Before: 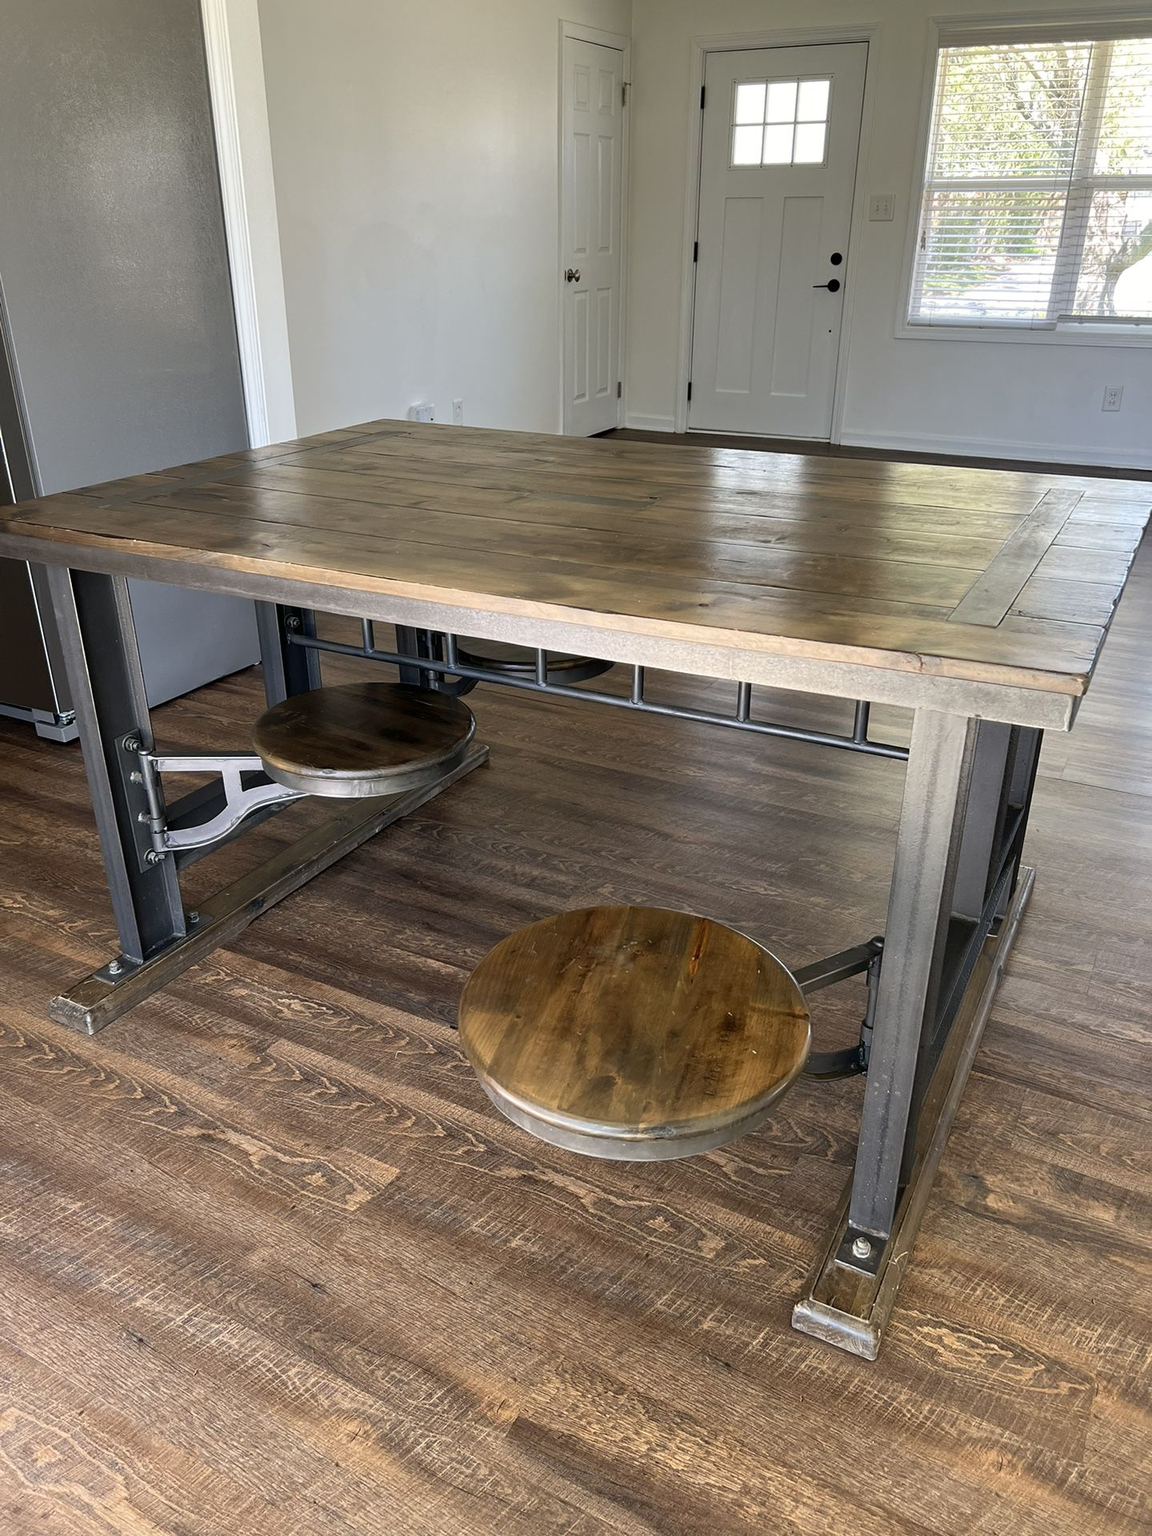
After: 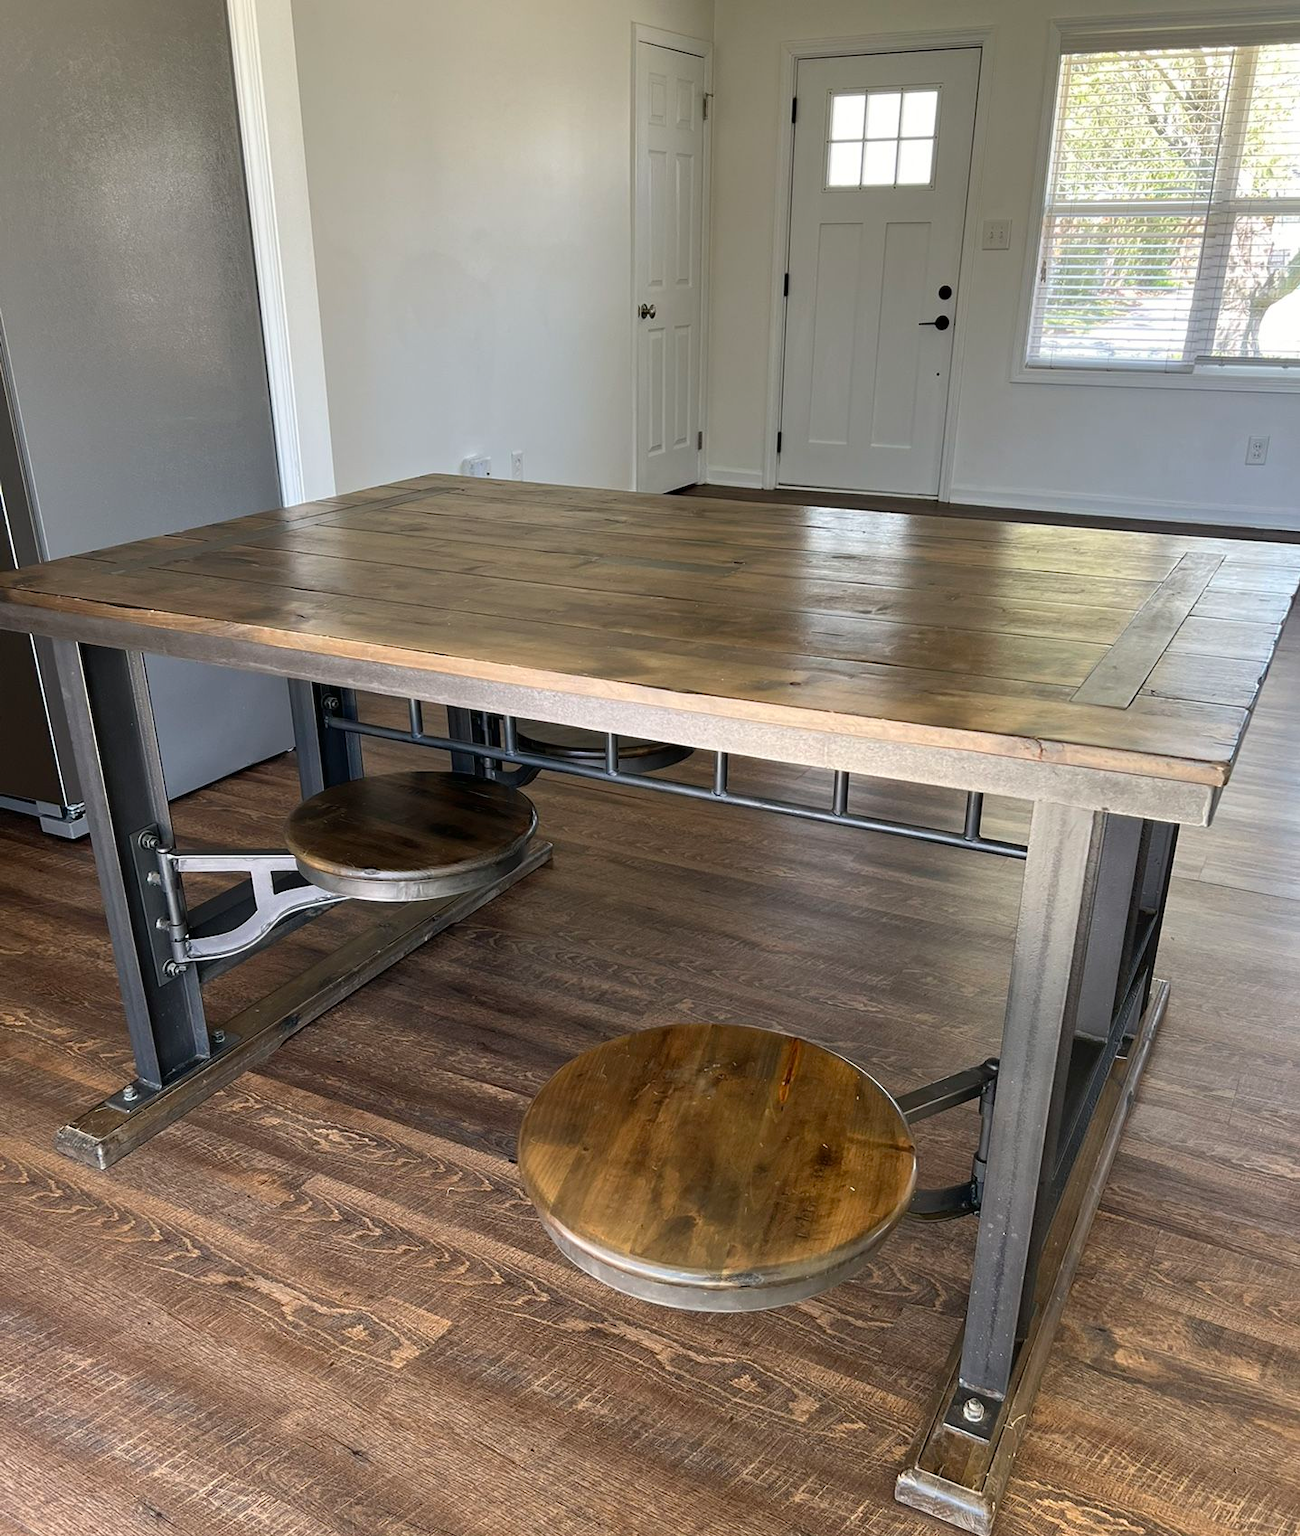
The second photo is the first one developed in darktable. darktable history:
crop and rotate: top 0%, bottom 11.466%
